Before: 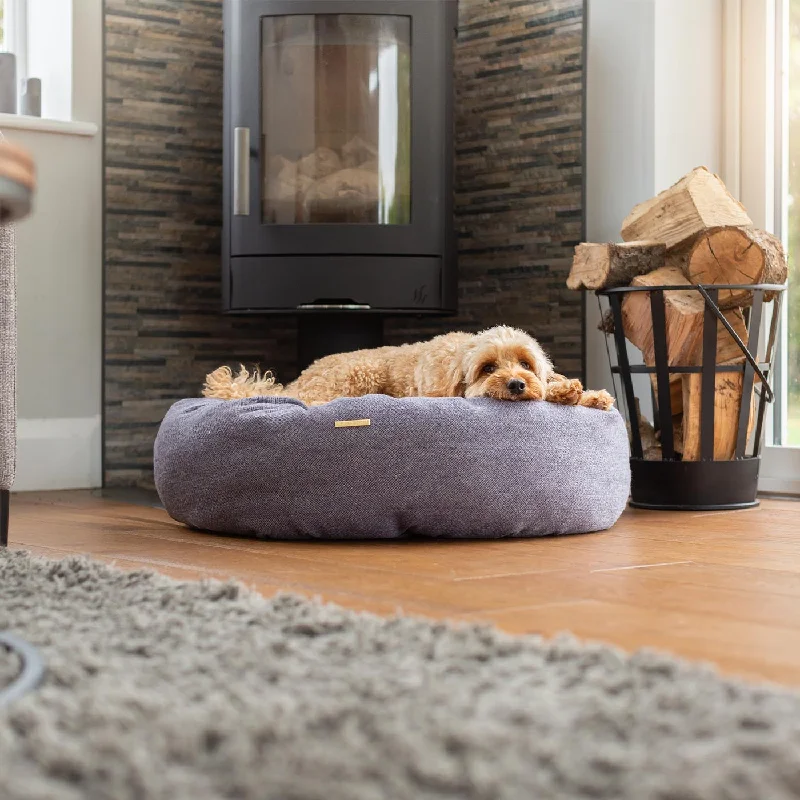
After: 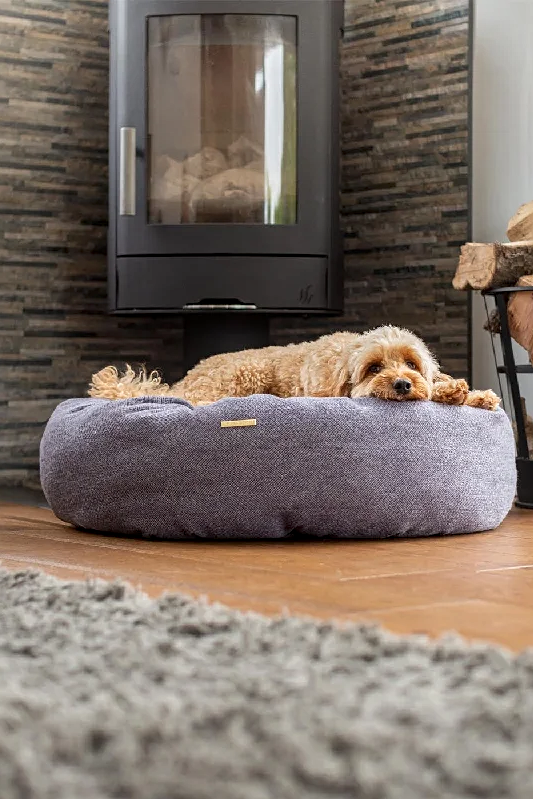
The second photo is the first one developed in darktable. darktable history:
shadows and highlights: soften with gaussian
sharpen: amount 0.2
crop and rotate: left 14.292%, right 19.041%
local contrast: on, module defaults
